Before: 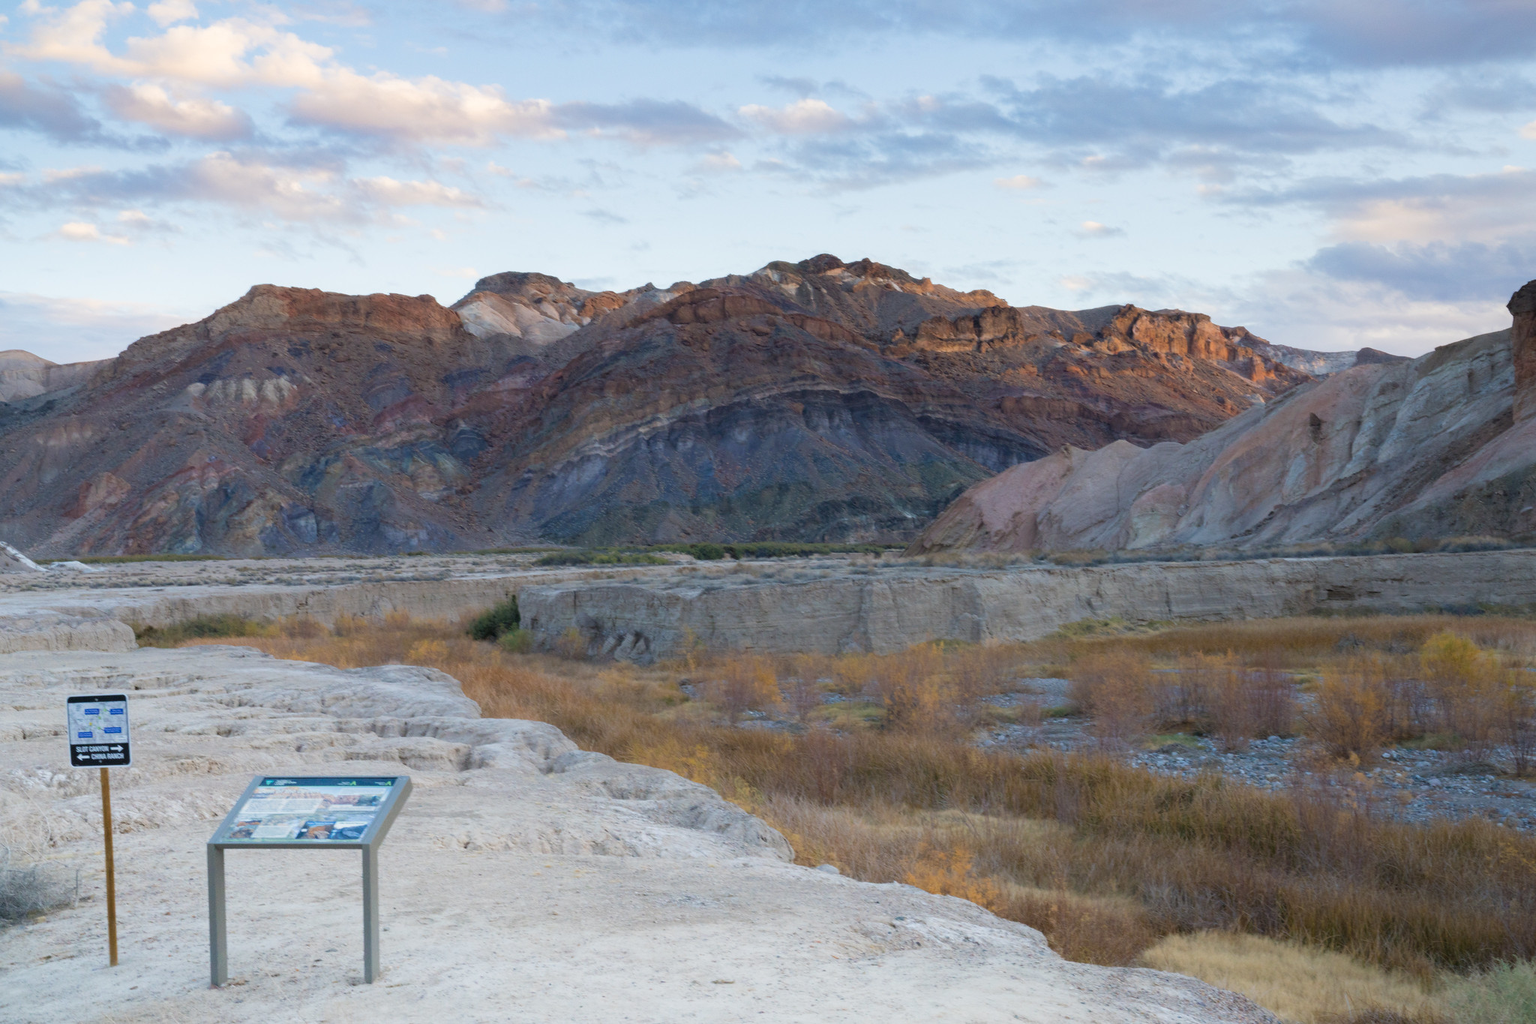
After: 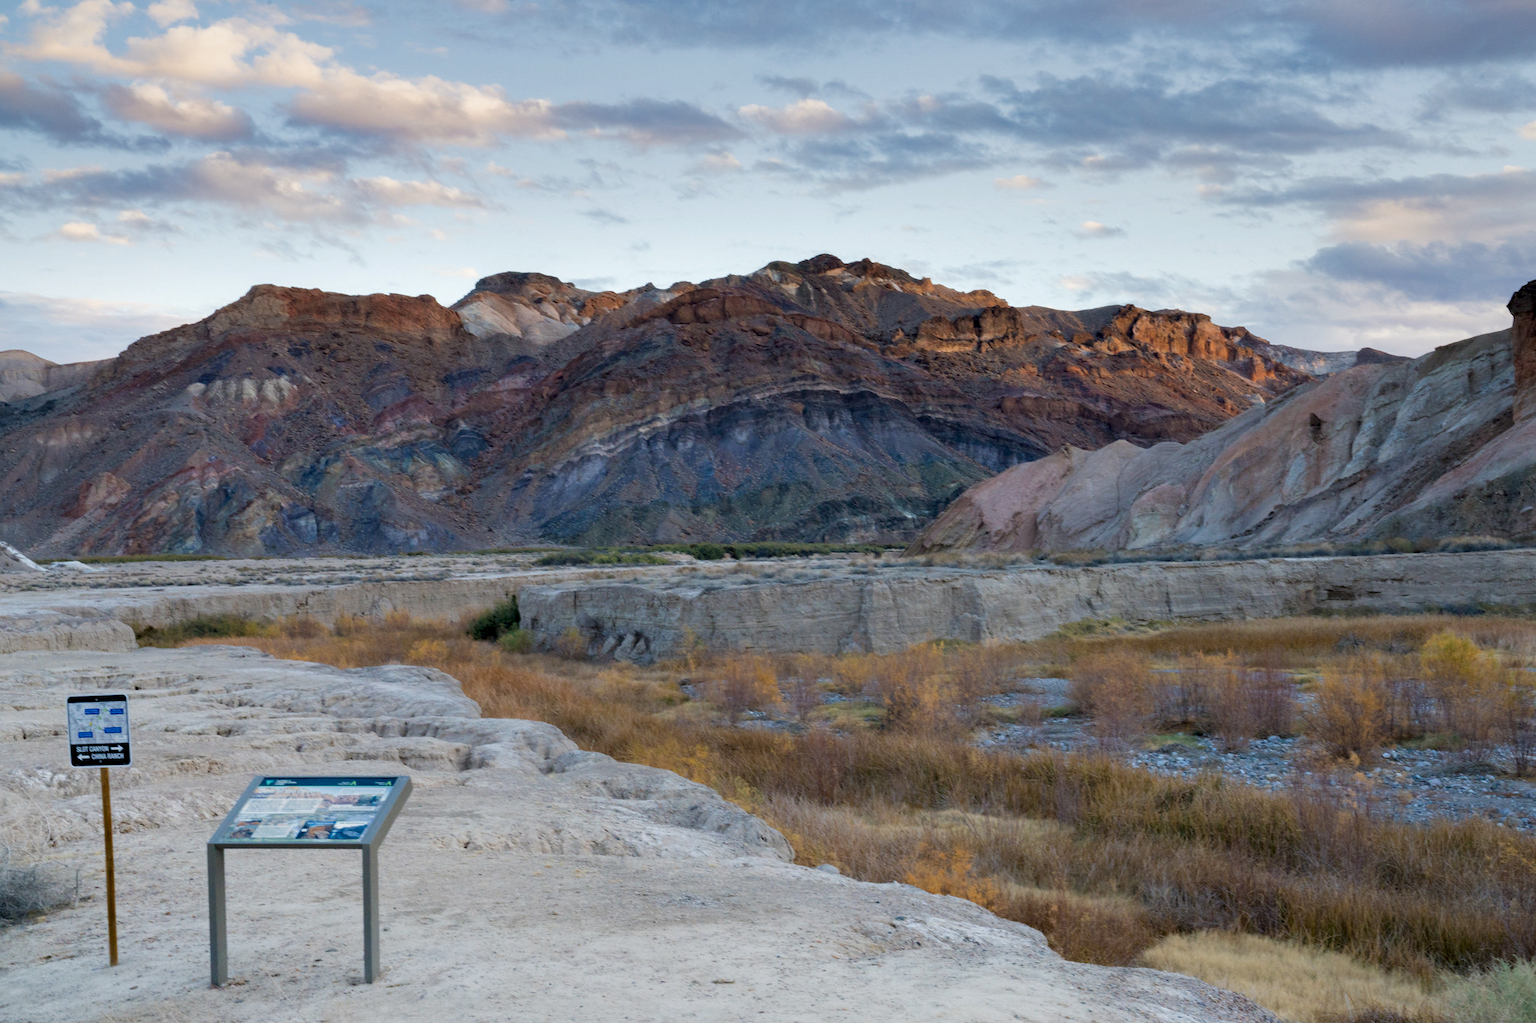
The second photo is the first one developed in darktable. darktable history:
contrast equalizer: octaves 7, y [[0.6 ×6], [0.55 ×6], [0 ×6], [0 ×6], [0 ×6]]
contrast brightness saturation: saturation -0.05
base curve: preserve colors none
exposure: compensate exposure bias true, compensate highlight preservation false
tone equalizer: -8 EV 0.25 EV, -7 EV 0.417 EV, -6 EV 0.417 EV, -5 EV 0.25 EV, -3 EV -0.25 EV, -2 EV -0.417 EV, -1 EV -0.417 EV, +0 EV -0.25 EV, edges refinement/feathering 500, mask exposure compensation -1.57 EV, preserve details guided filter
